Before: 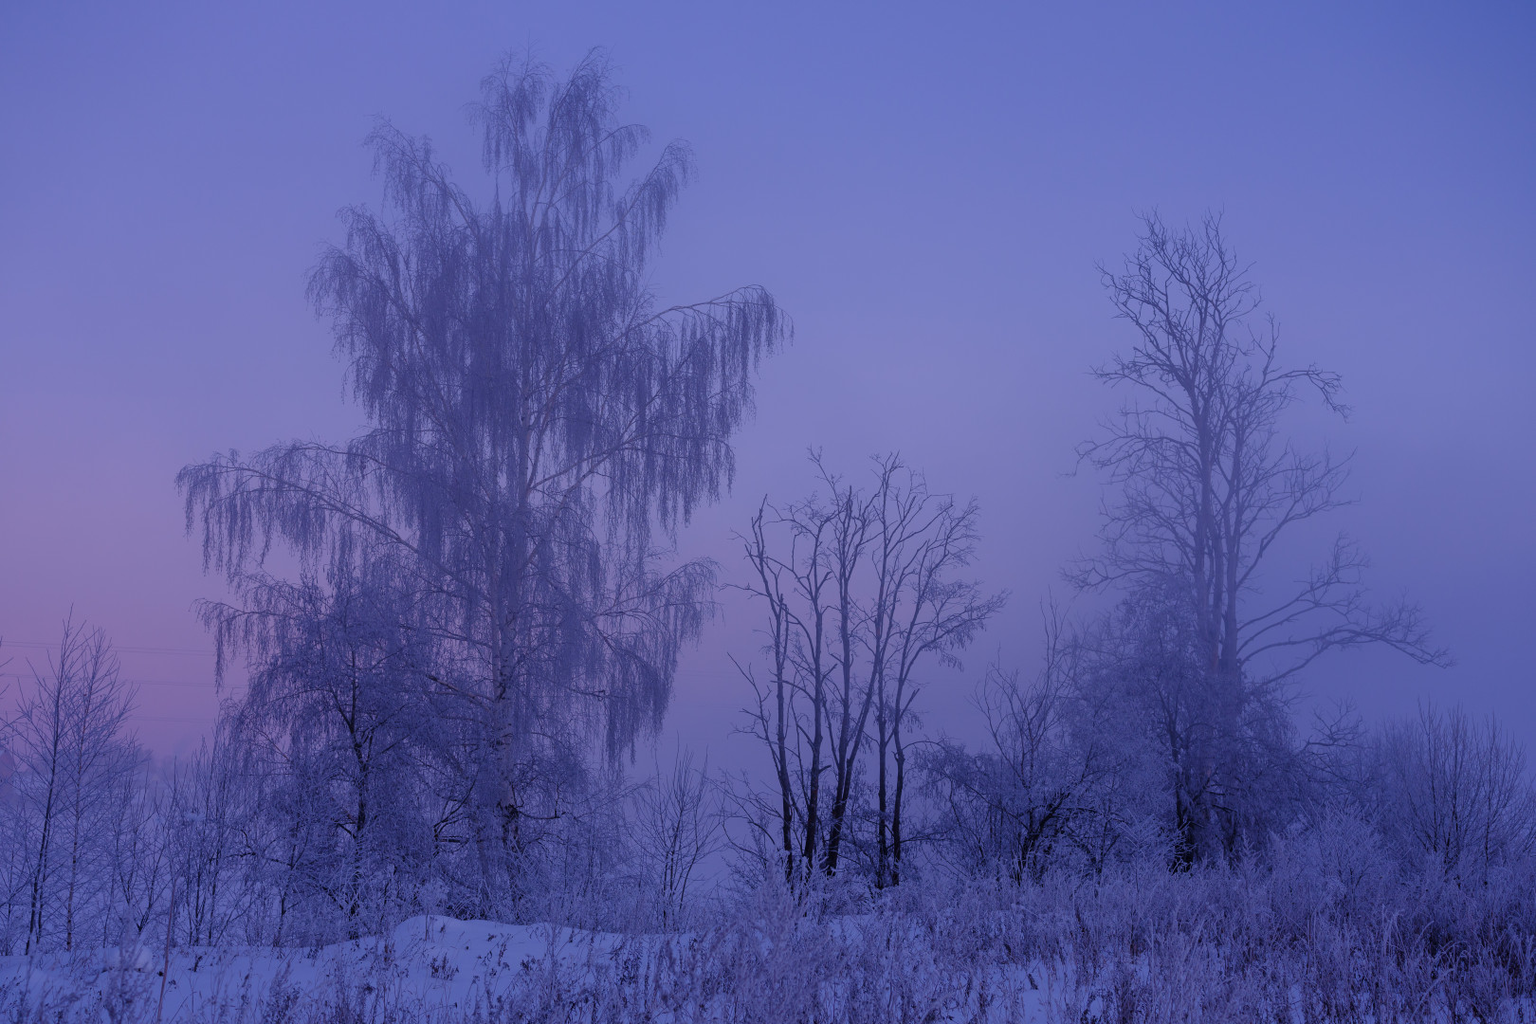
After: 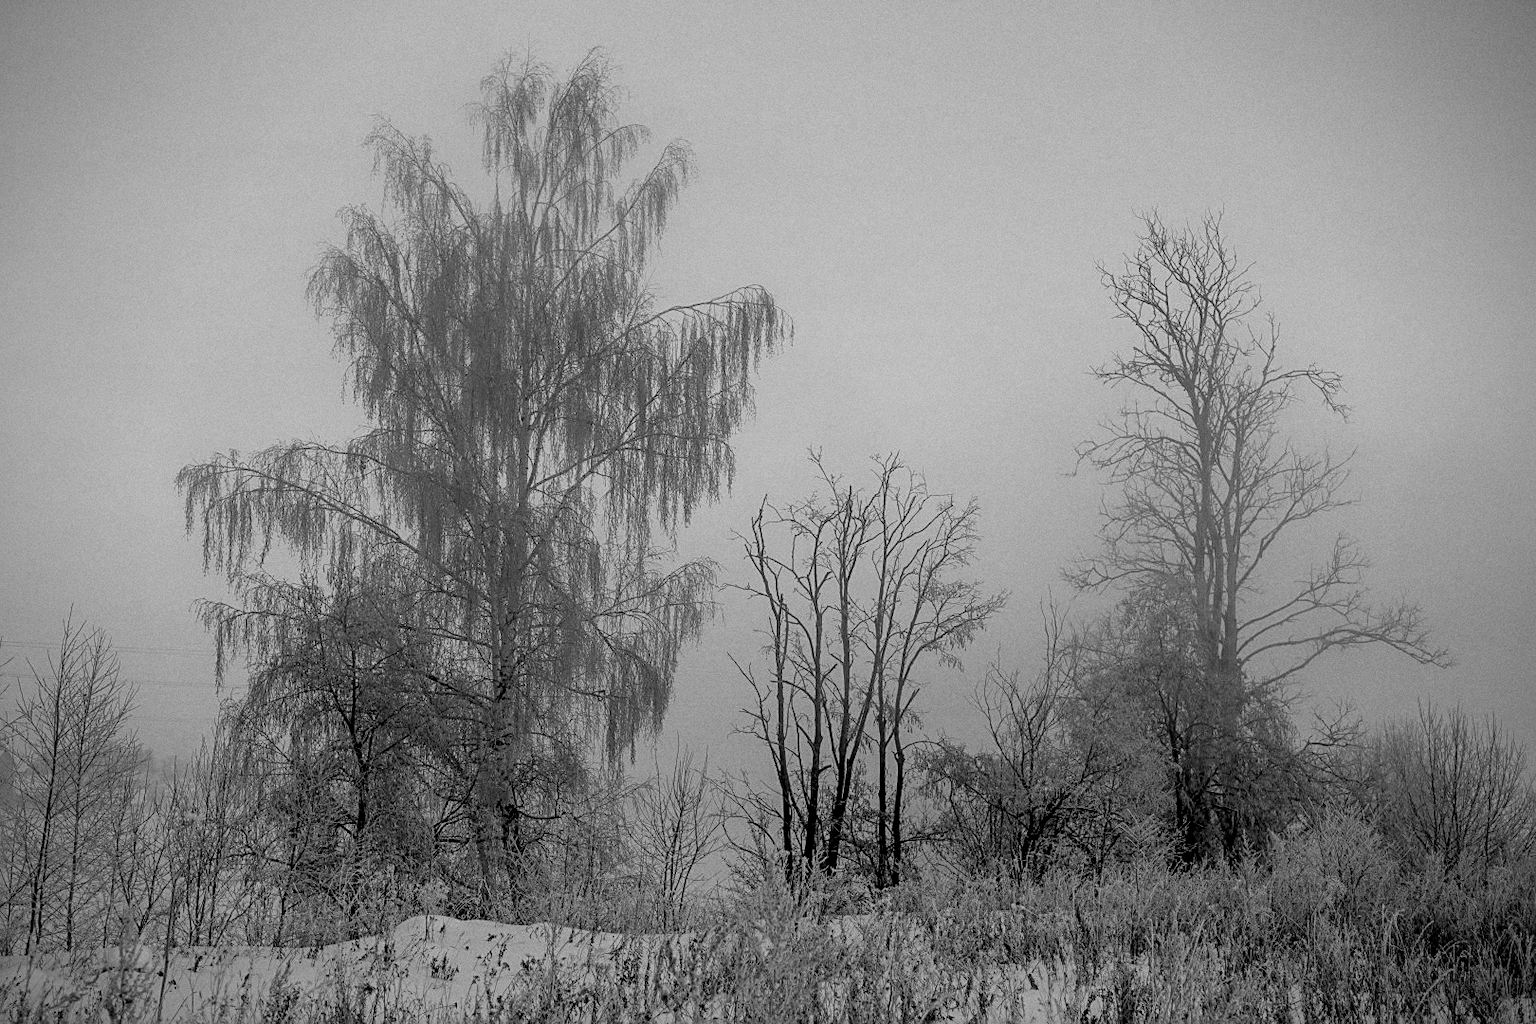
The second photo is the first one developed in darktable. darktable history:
color balance: contrast 10%
color calibration: output gray [0.22, 0.42, 0.37, 0], gray › normalize channels true, illuminant same as pipeline (D50), adaptation XYZ, x 0.346, y 0.359, gamut compression 0
white balance: red 1.042, blue 1.17
grain: on, module defaults
filmic rgb: black relative exposure -8.7 EV, white relative exposure 2.7 EV, threshold 3 EV, target black luminance 0%, hardness 6.25, latitude 75%, contrast 1.325, highlights saturation mix -5%, preserve chrominance no, color science v5 (2021), iterations of high-quality reconstruction 0, enable highlight reconstruction true
vignetting: unbound false
local contrast: detail 130%
sharpen: on, module defaults
